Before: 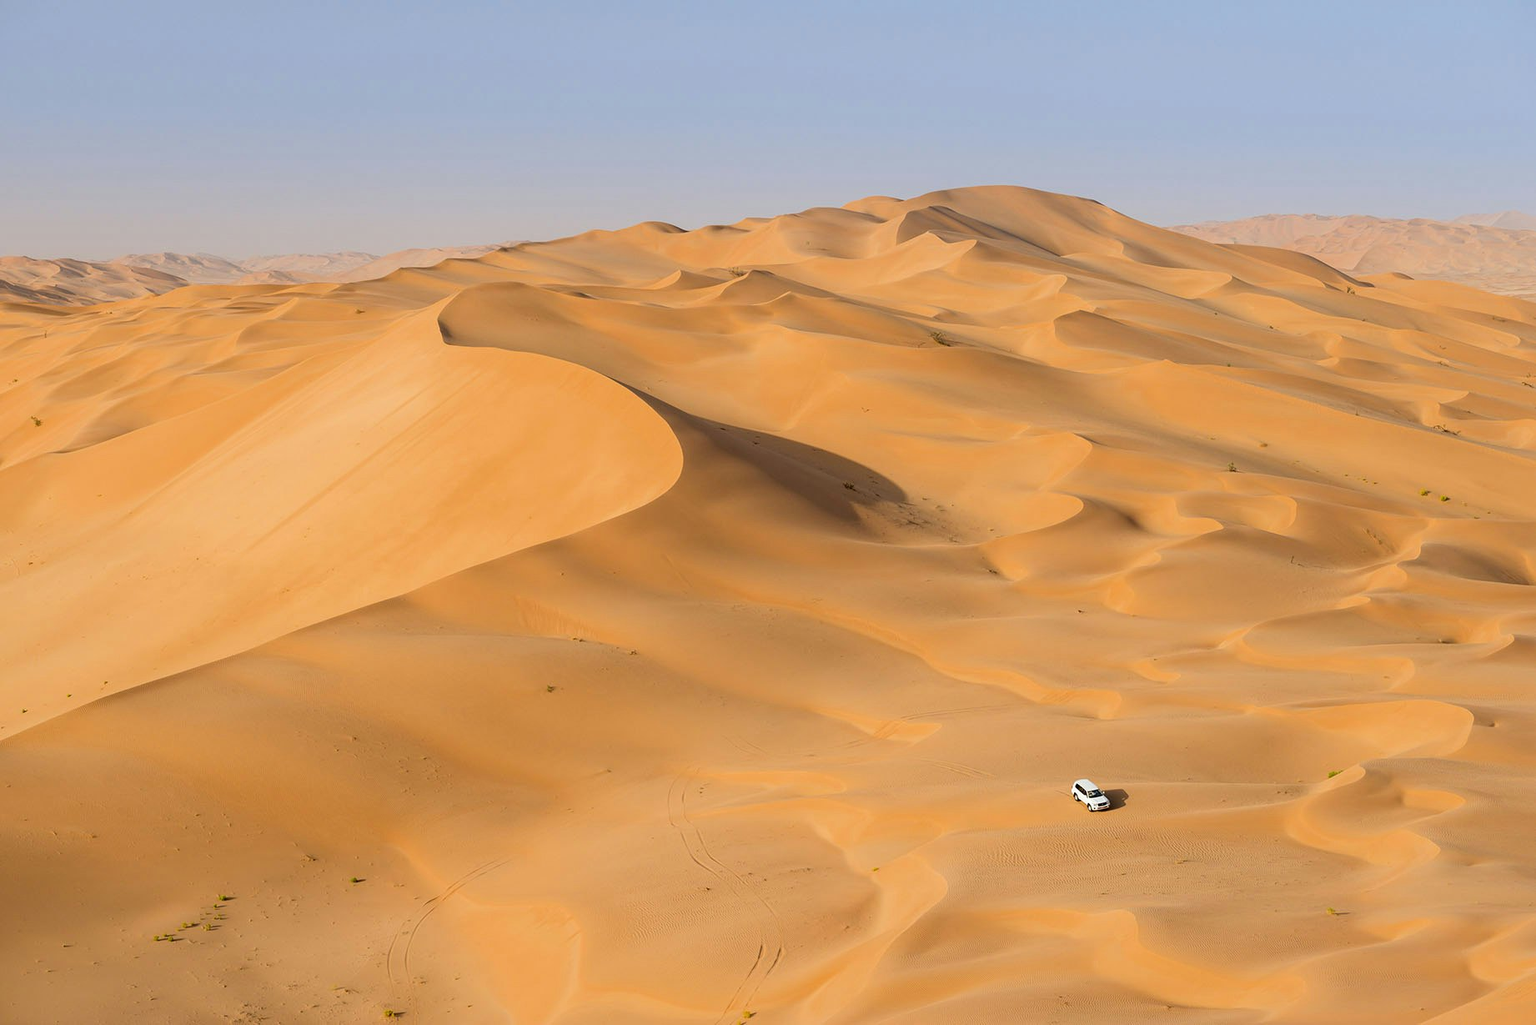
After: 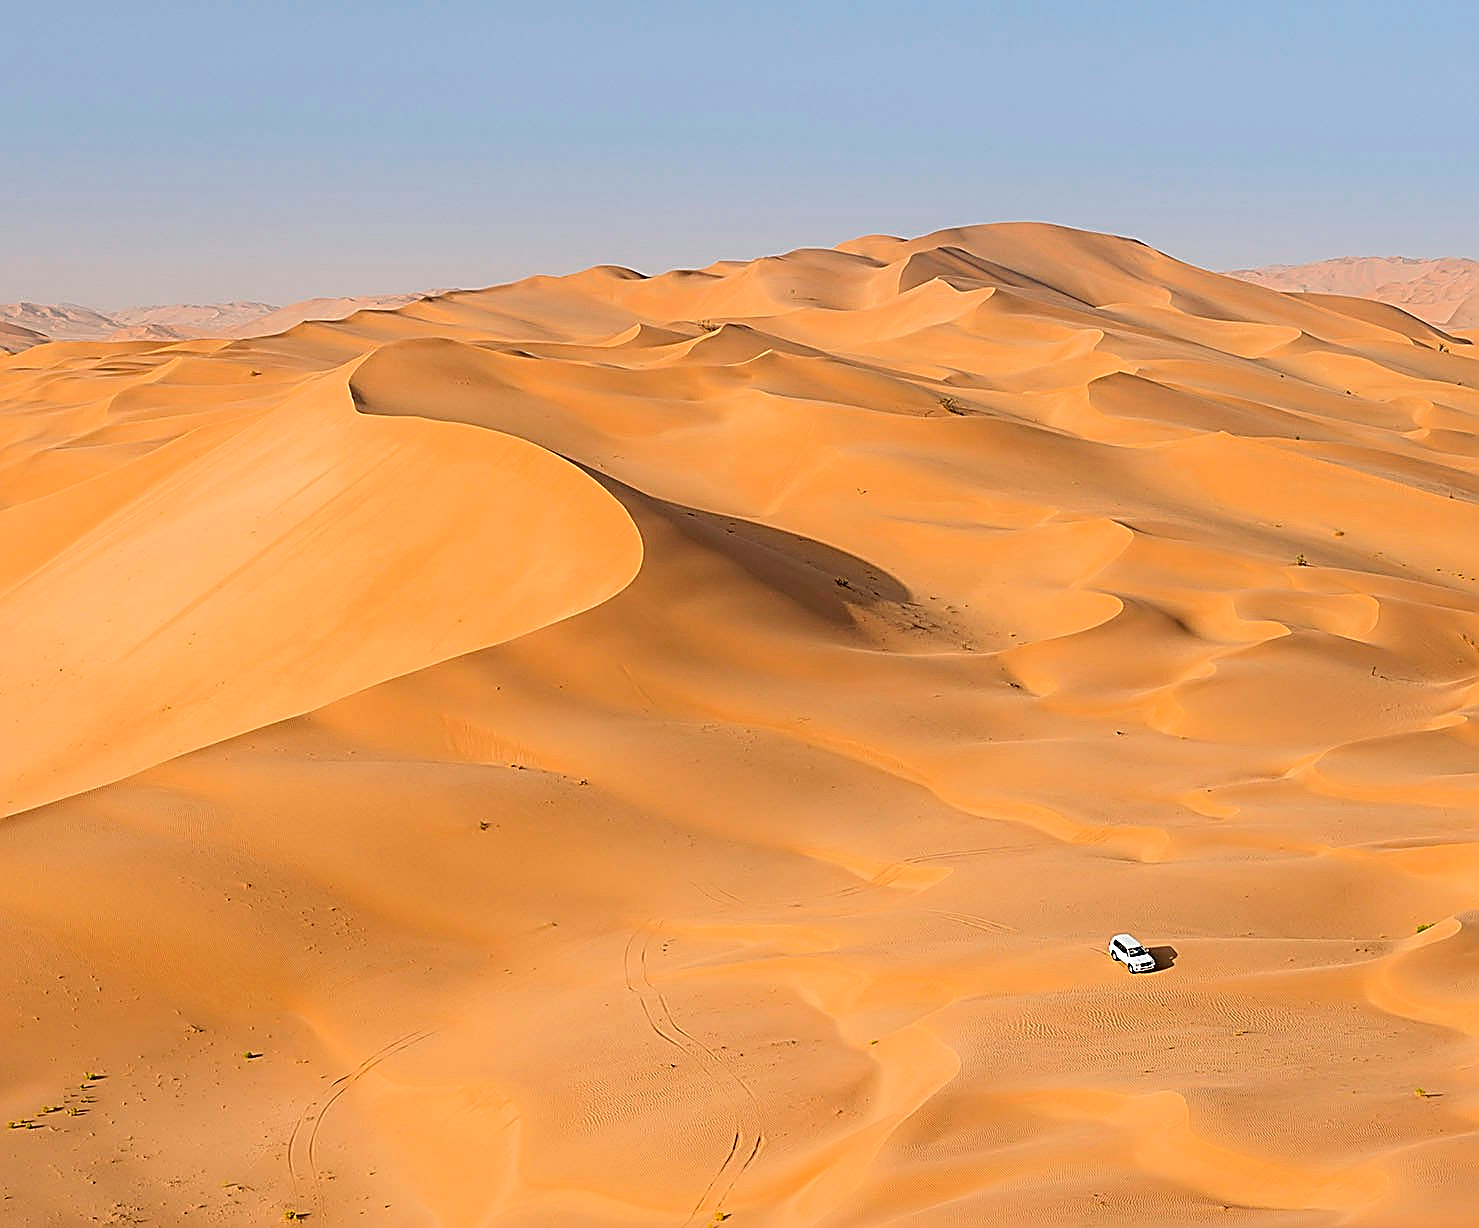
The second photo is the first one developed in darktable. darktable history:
crop and rotate: left 9.558%, right 10.132%
tone equalizer: smoothing diameter 24.99%, edges refinement/feathering 7.73, preserve details guided filter
sharpen: amount 1.862
exposure: black level correction 0.002, compensate exposure bias true, compensate highlight preservation false
